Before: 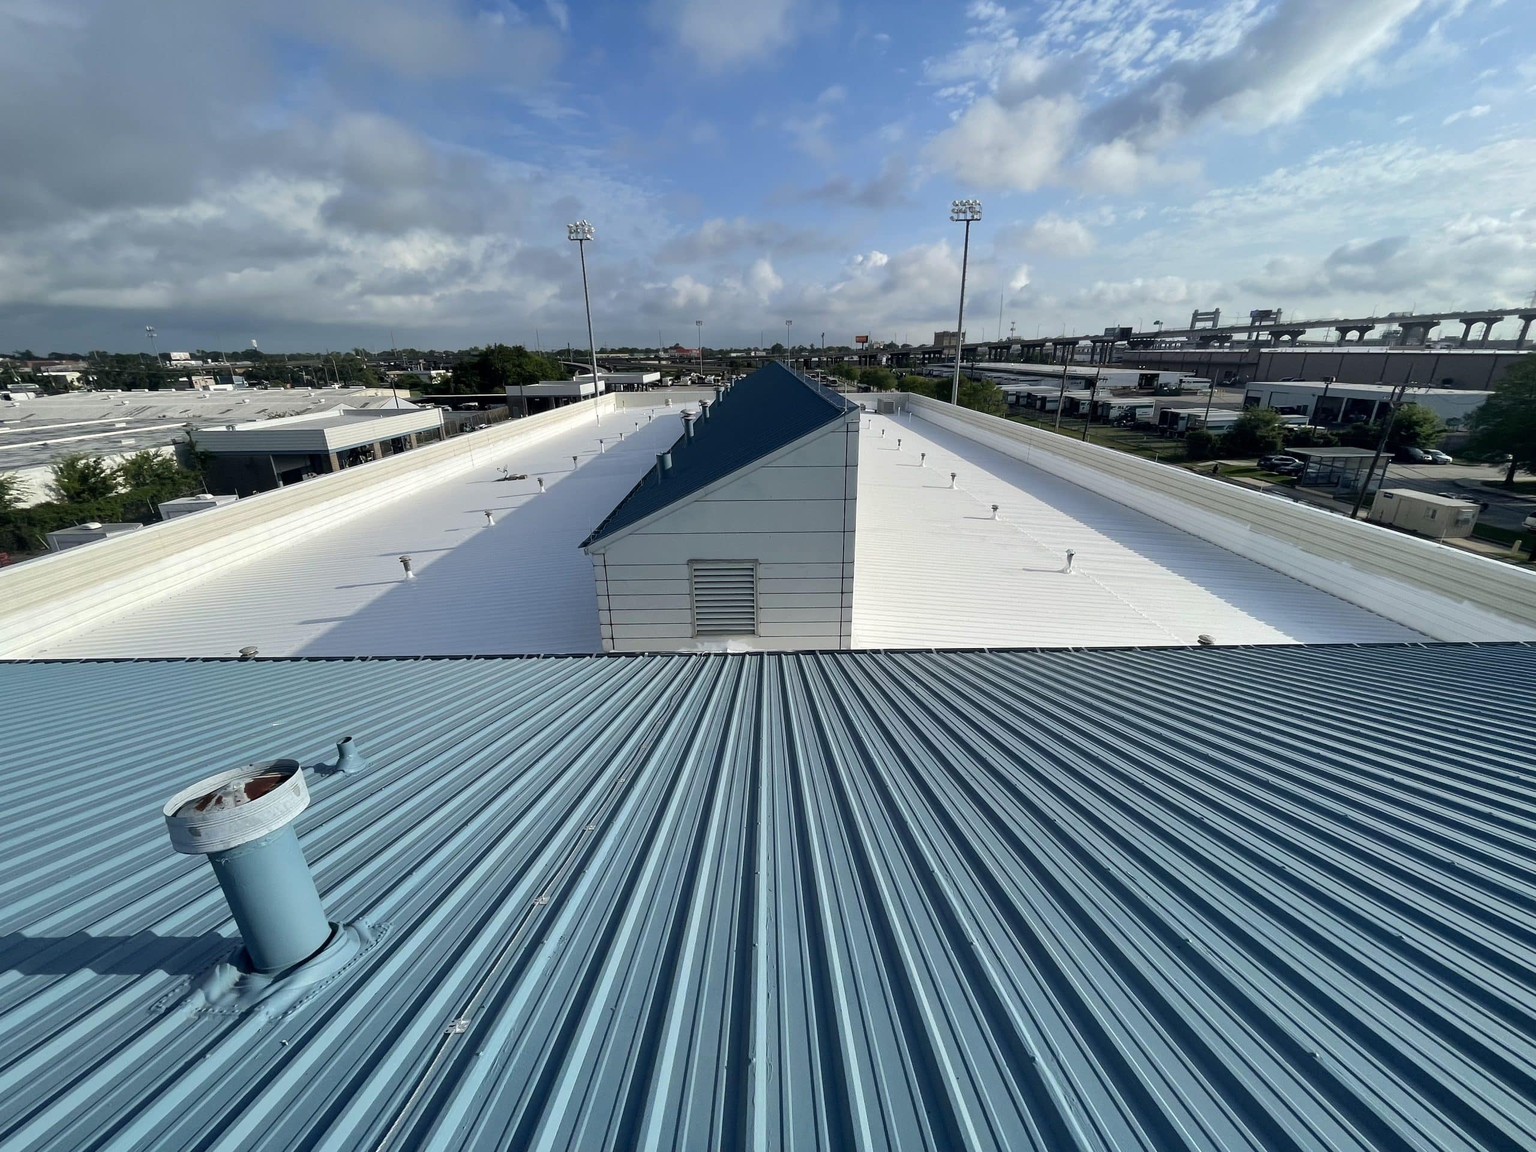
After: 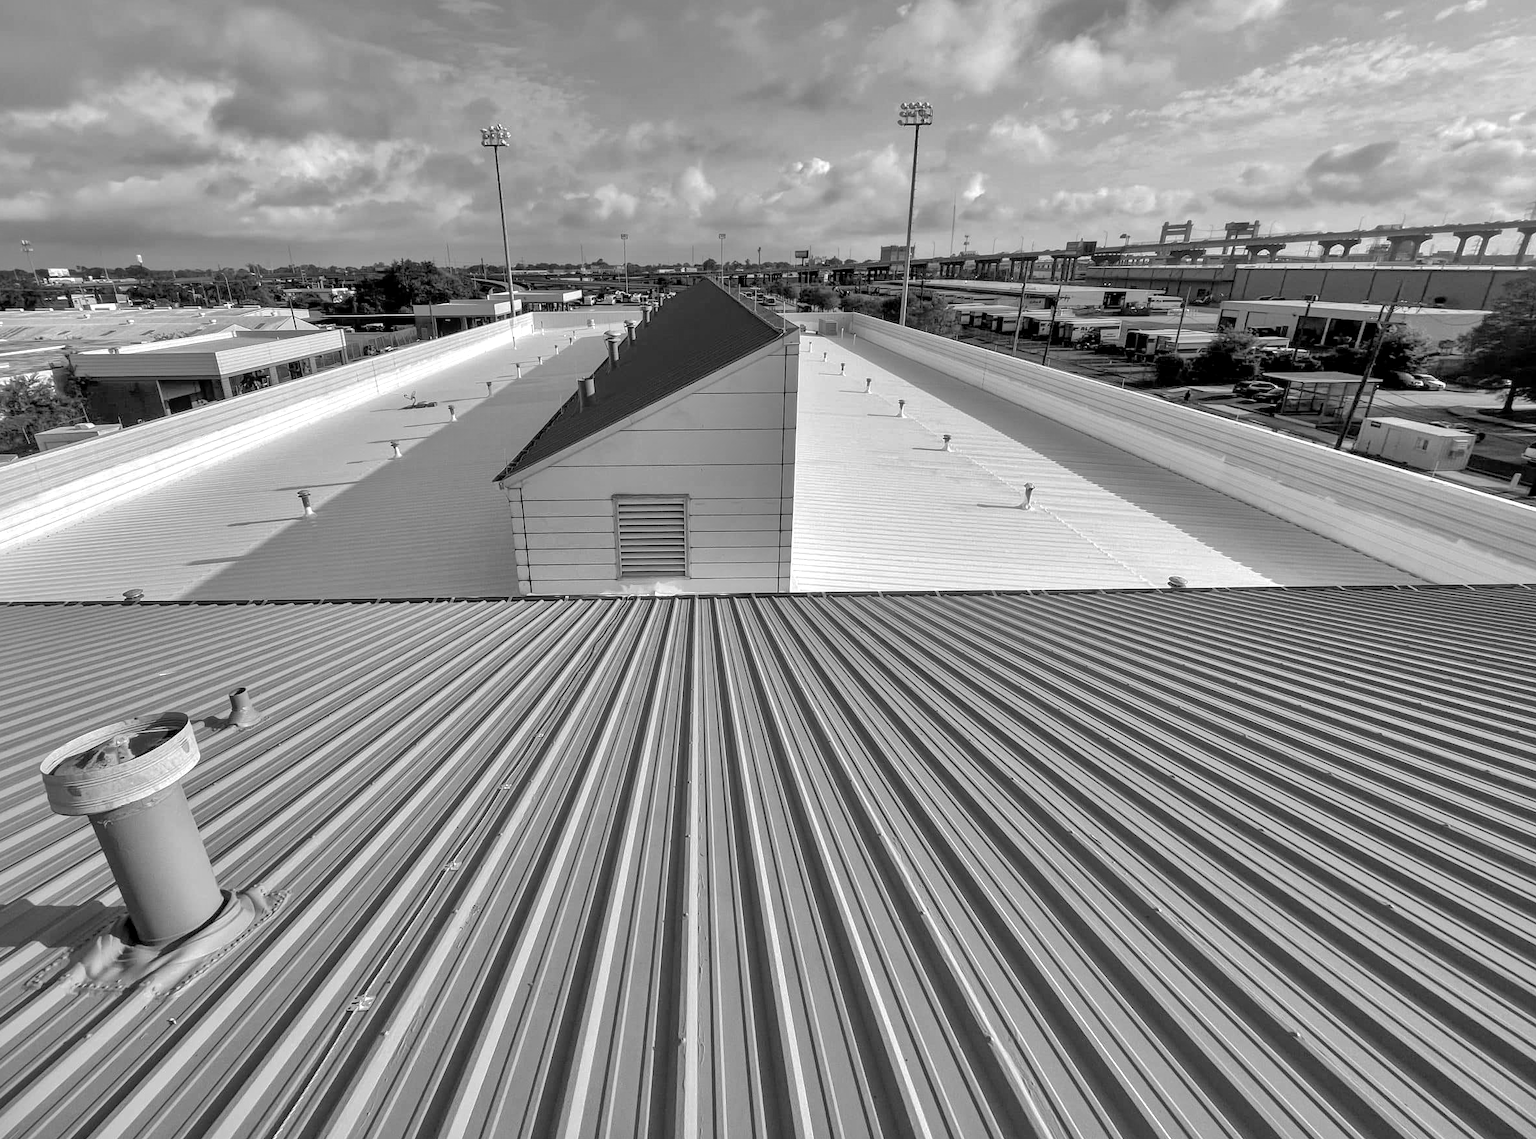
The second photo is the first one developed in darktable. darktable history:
shadows and highlights: on, module defaults
crop and rotate: left 8.262%, top 9.226%
local contrast: detail 130%
monochrome: on, module defaults
tone equalizer: -7 EV 0.15 EV, -6 EV 0.6 EV, -5 EV 1.15 EV, -4 EV 1.33 EV, -3 EV 1.15 EV, -2 EV 0.6 EV, -1 EV 0.15 EV, mask exposure compensation -0.5 EV
contrast brightness saturation: contrast 0.08, saturation 0.2
vignetting: fall-off start 116.67%, fall-off radius 59.26%, brightness -0.31, saturation -0.056
